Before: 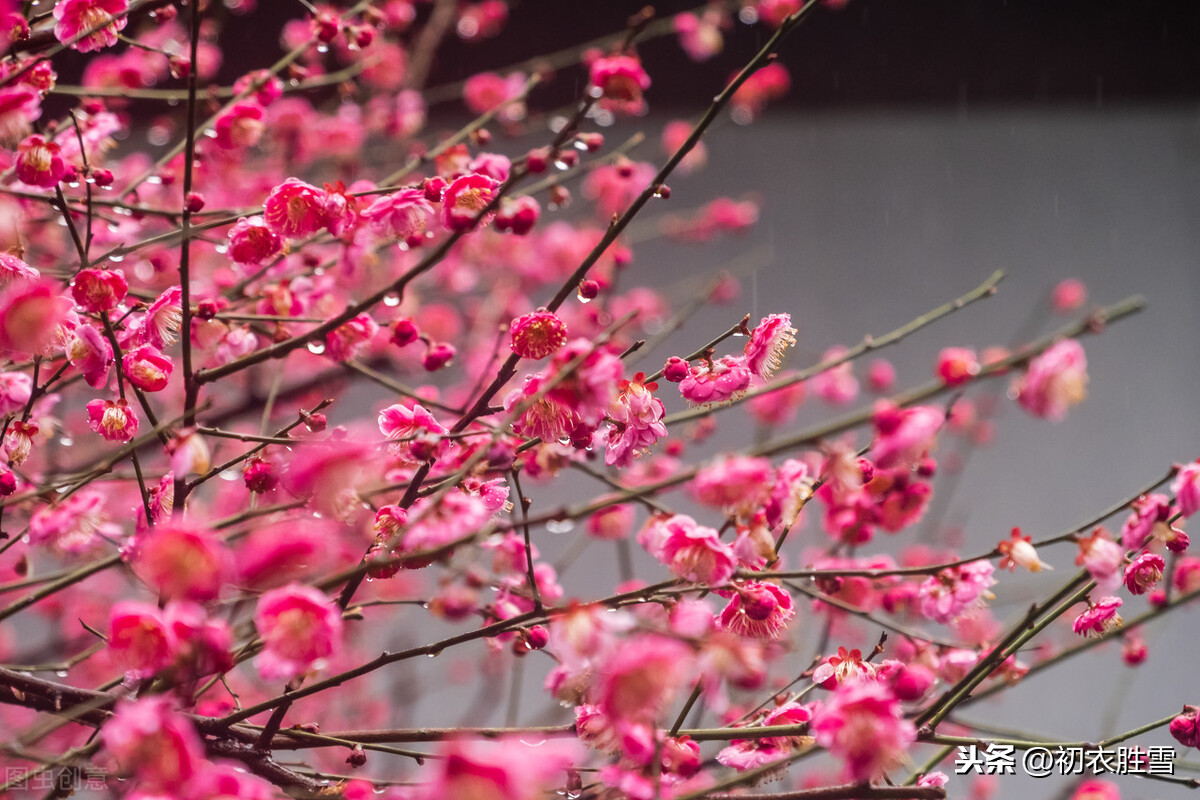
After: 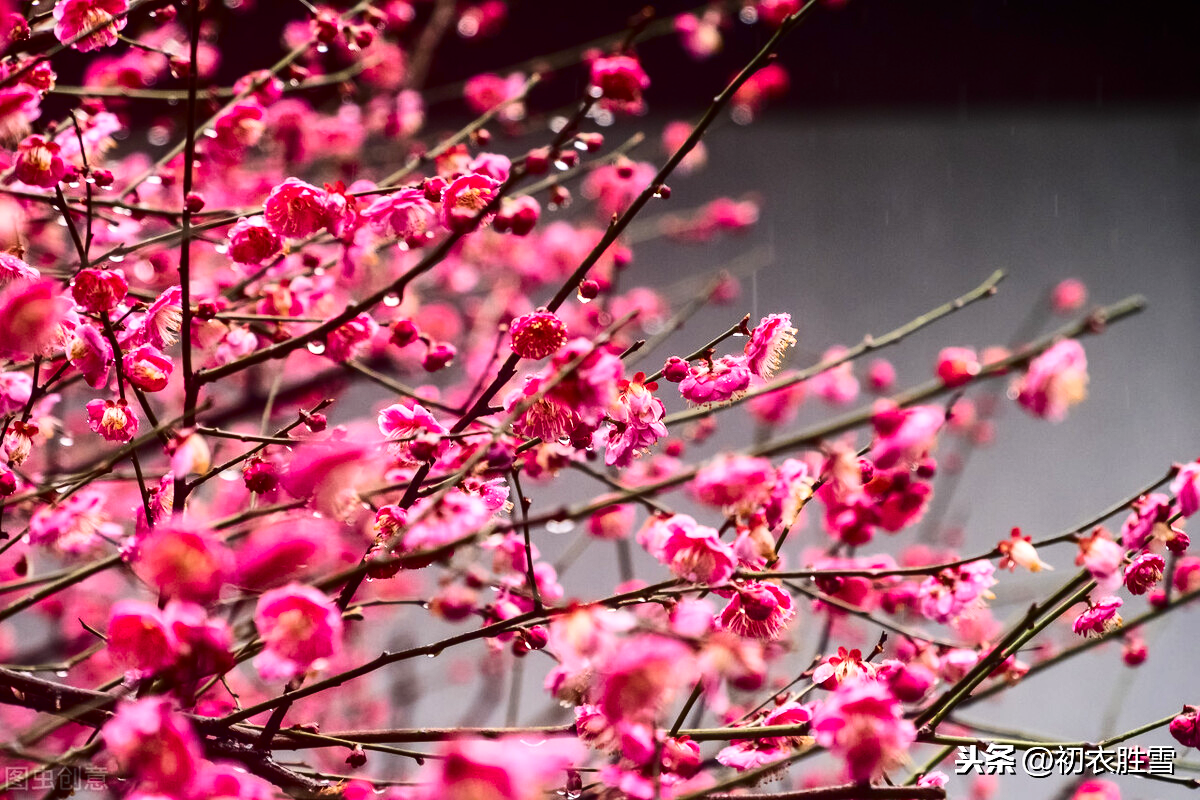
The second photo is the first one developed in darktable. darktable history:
exposure: exposure 0.195 EV, compensate exposure bias true, compensate highlight preservation false
contrast brightness saturation: contrast 0.319, brightness -0.073, saturation 0.175
